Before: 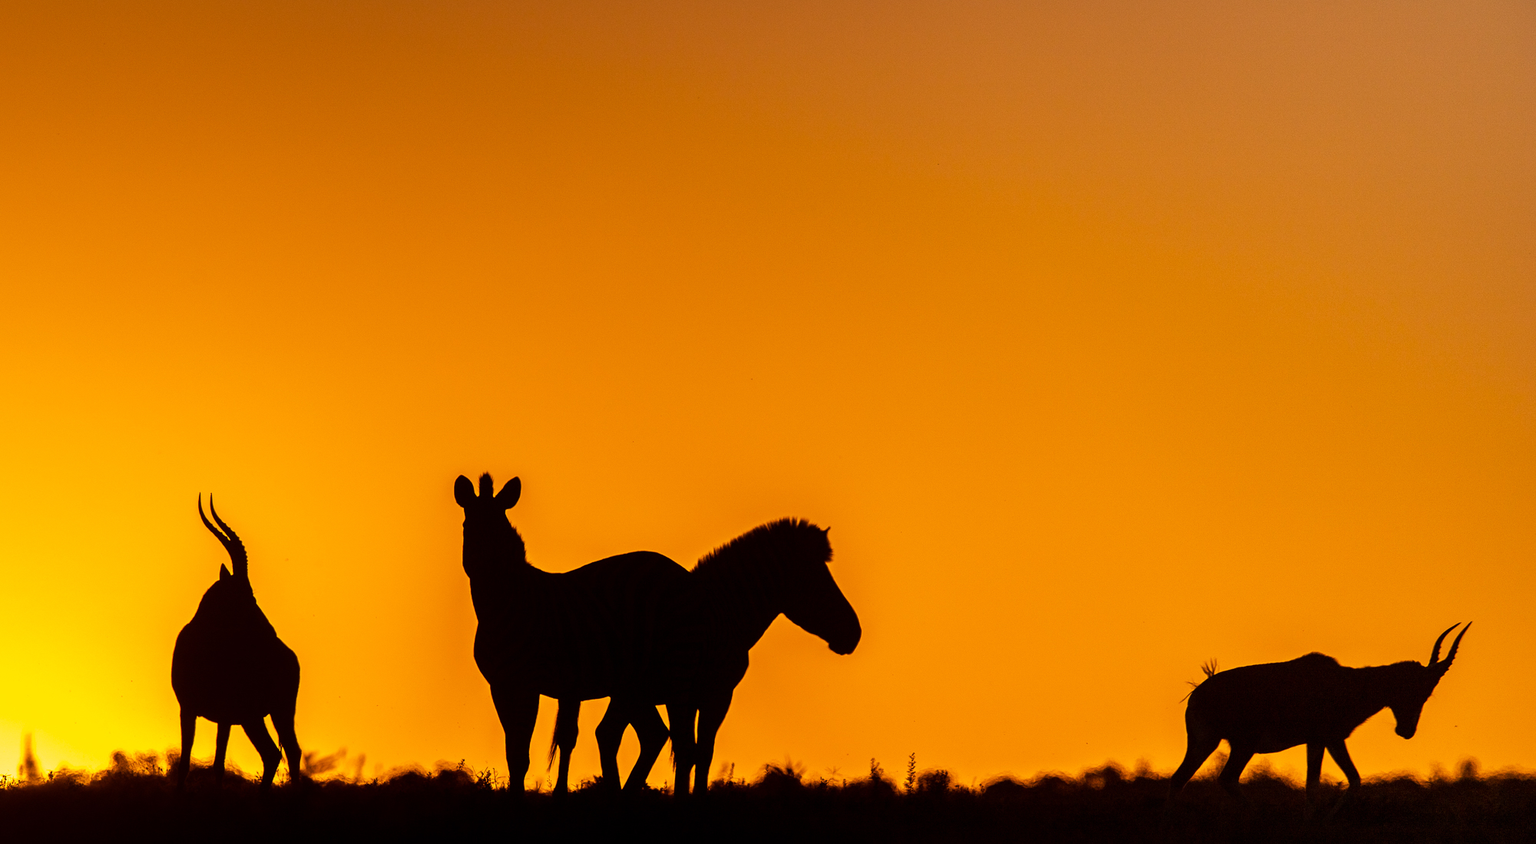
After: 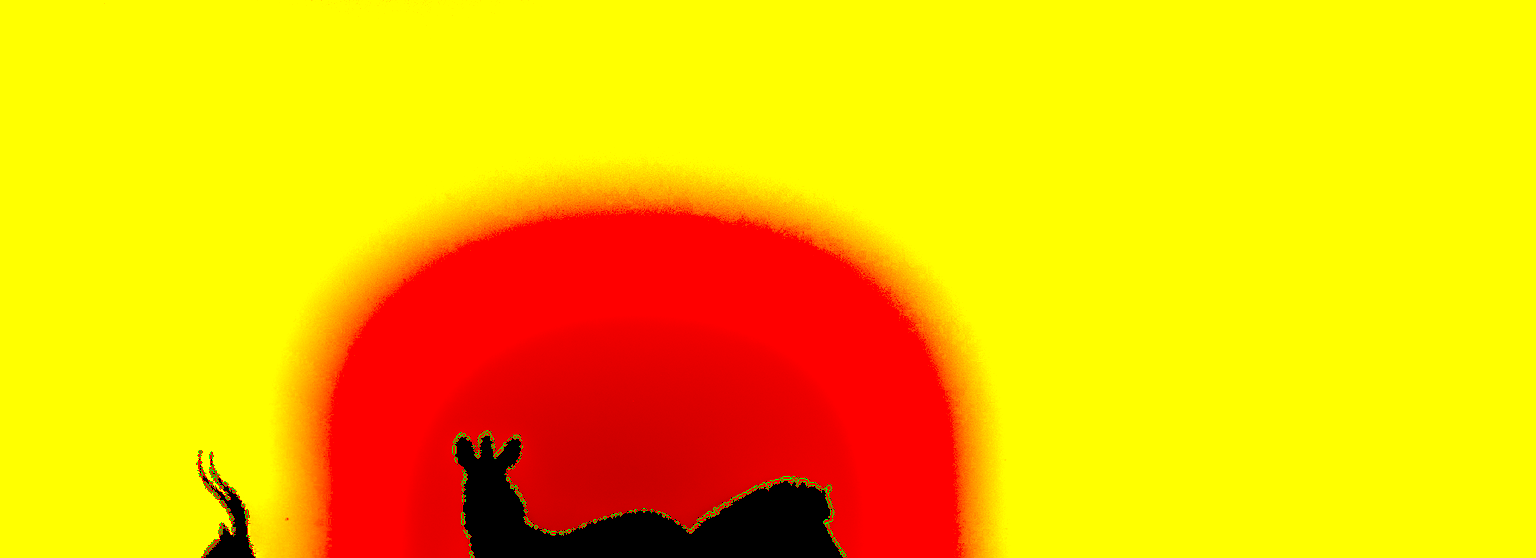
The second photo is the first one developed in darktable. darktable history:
local contrast: highlights 20%, shadows 28%, detail 201%, midtone range 0.2
crop and rotate: top 4.885%, bottom 28.883%
exposure: black level correction 0.099, exposure 3.002 EV, compensate exposure bias true, compensate highlight preservation false
